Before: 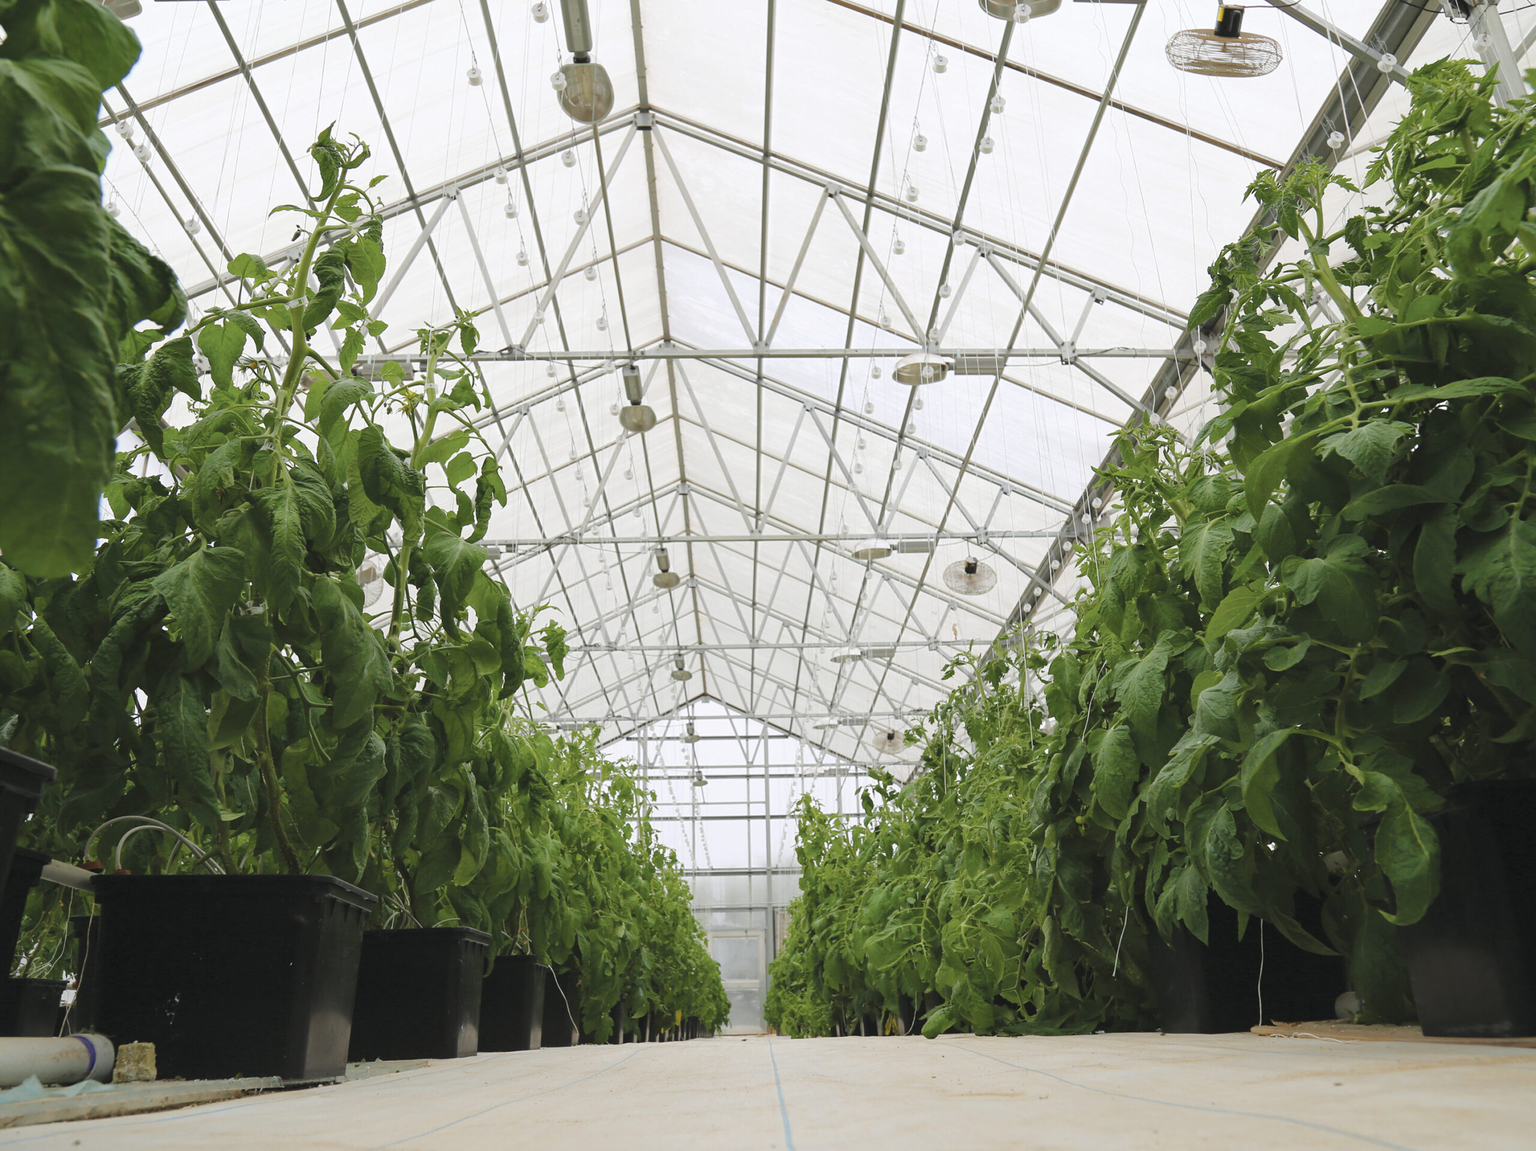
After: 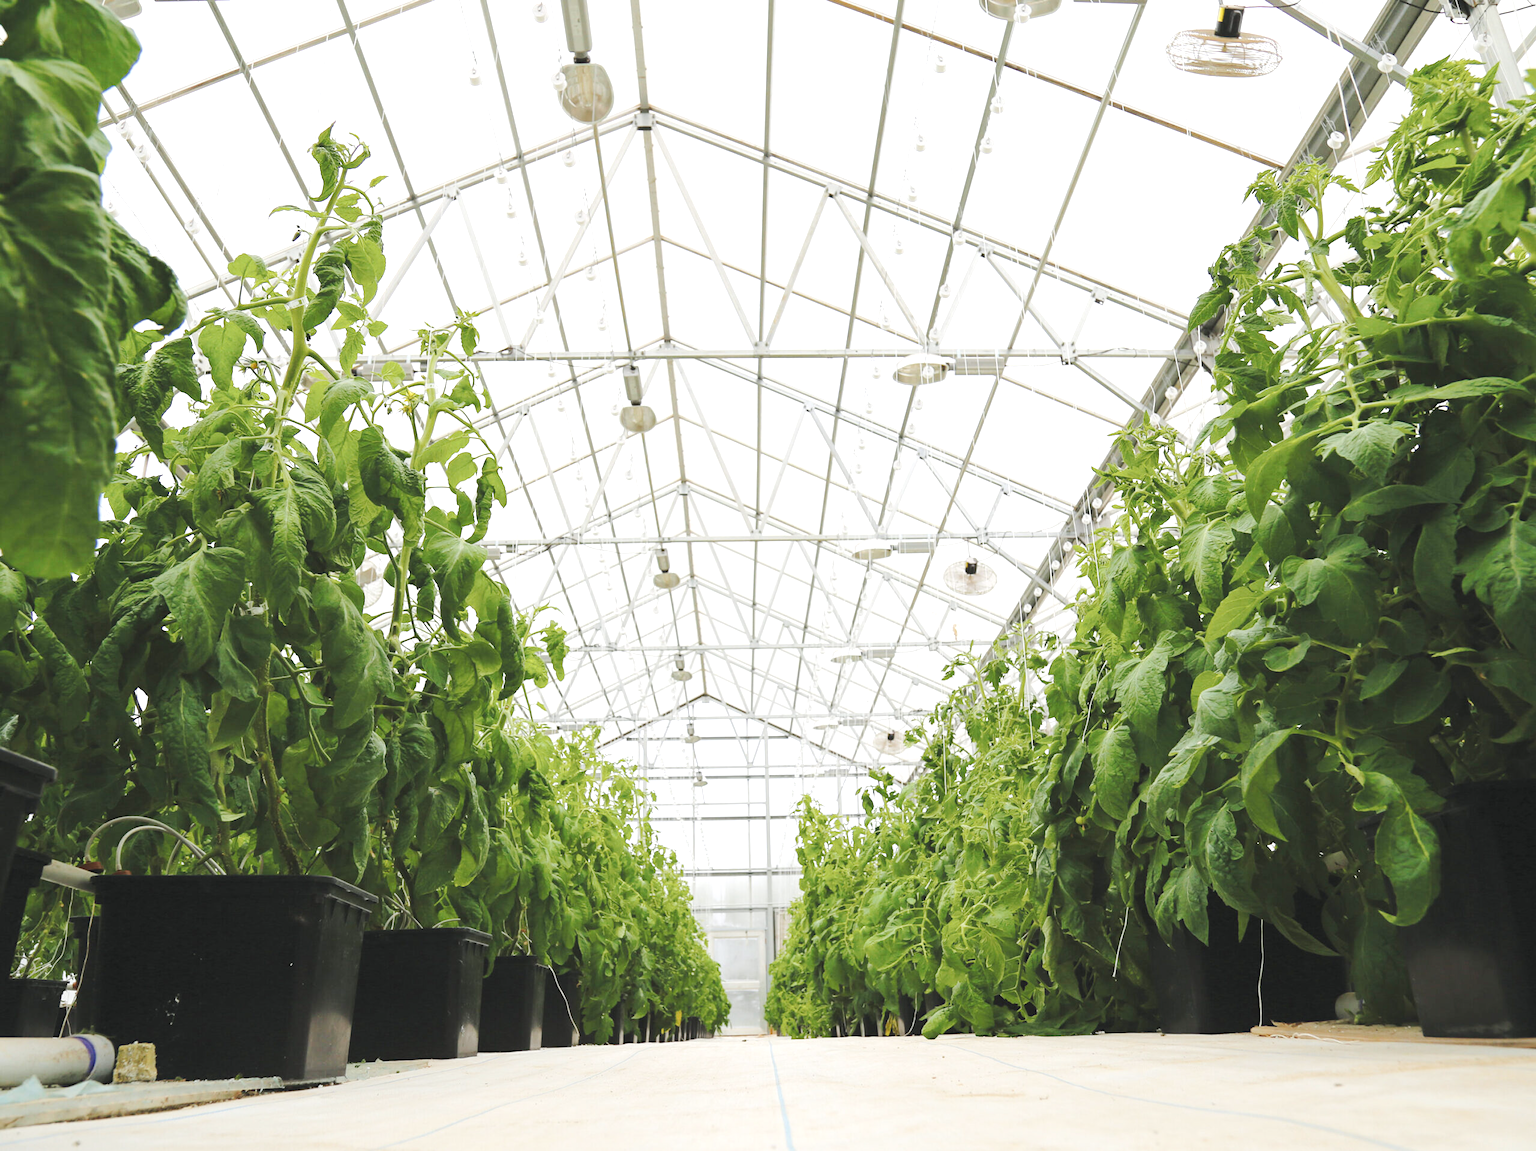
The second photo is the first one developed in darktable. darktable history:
exposure: black level correction 0, exposure 0.899 EV, compensate highlight preservation false
tone curve: curves: ch0 [(0, 0.02) (0.063, 0.058) (0.262, 0.243) (0.447, 0.468) (0.544, 0.596) (0.805, 0.823) (1, 0.952)]; ch1 [(0, 0) (0.339, 0.31) (0.417, 0.401) (0.452, 0.455) (0.482, 0.483) (0.502, 0.499) (0.517, 0.506) (0.55, 0.542) (0.588, 0.604) (0.729, 0.782) (1, 1)]; ch2 [(0, 0) (0.346, 0.34) (0.431, 0.45) (0.485, 0.487) (0.5, 0.496) (0.527, 0.526) (0.56, 0.574) (0.613, 0.642) (0.679, 0.703) (1, 1)], preserve colors none
